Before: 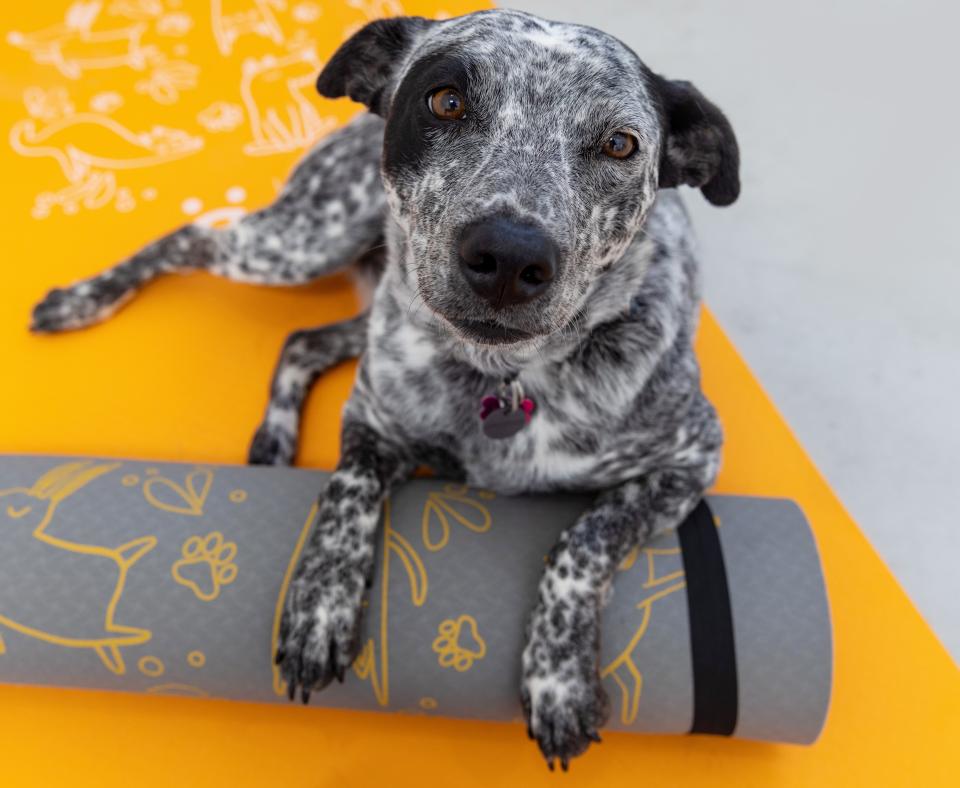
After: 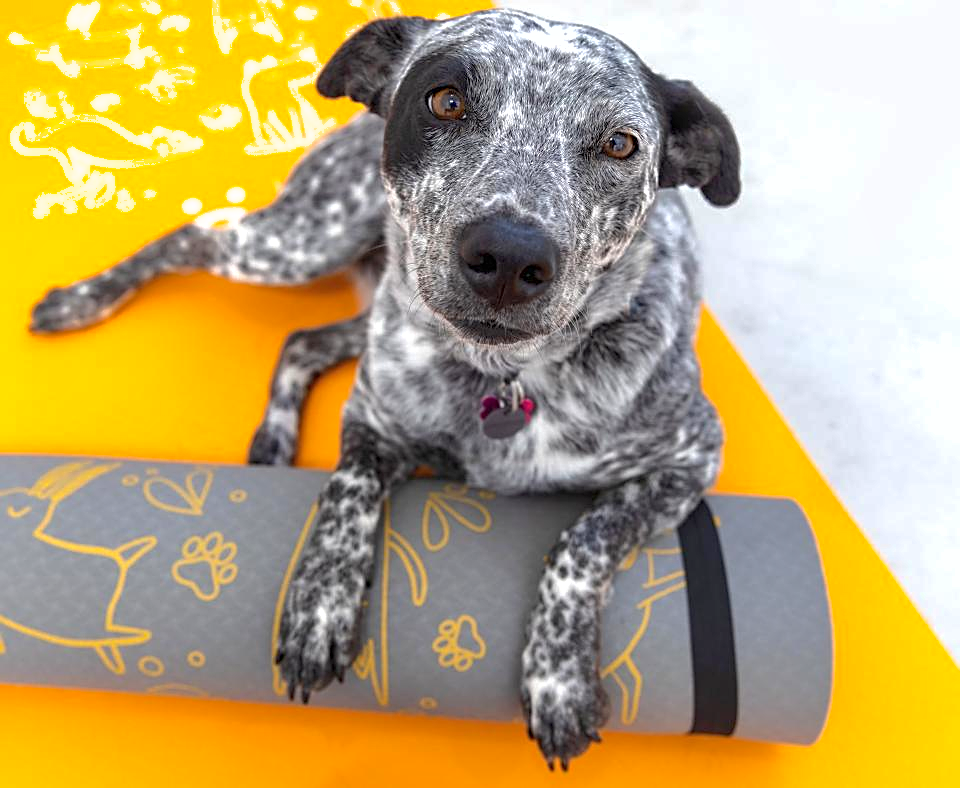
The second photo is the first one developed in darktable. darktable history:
shadows and highlights: on, module defaults
exposure: black level correction 0, exposure 0.697 EV, compensate exposure bias true, compensate highlight preservation false
sharpen: on, module defaults
